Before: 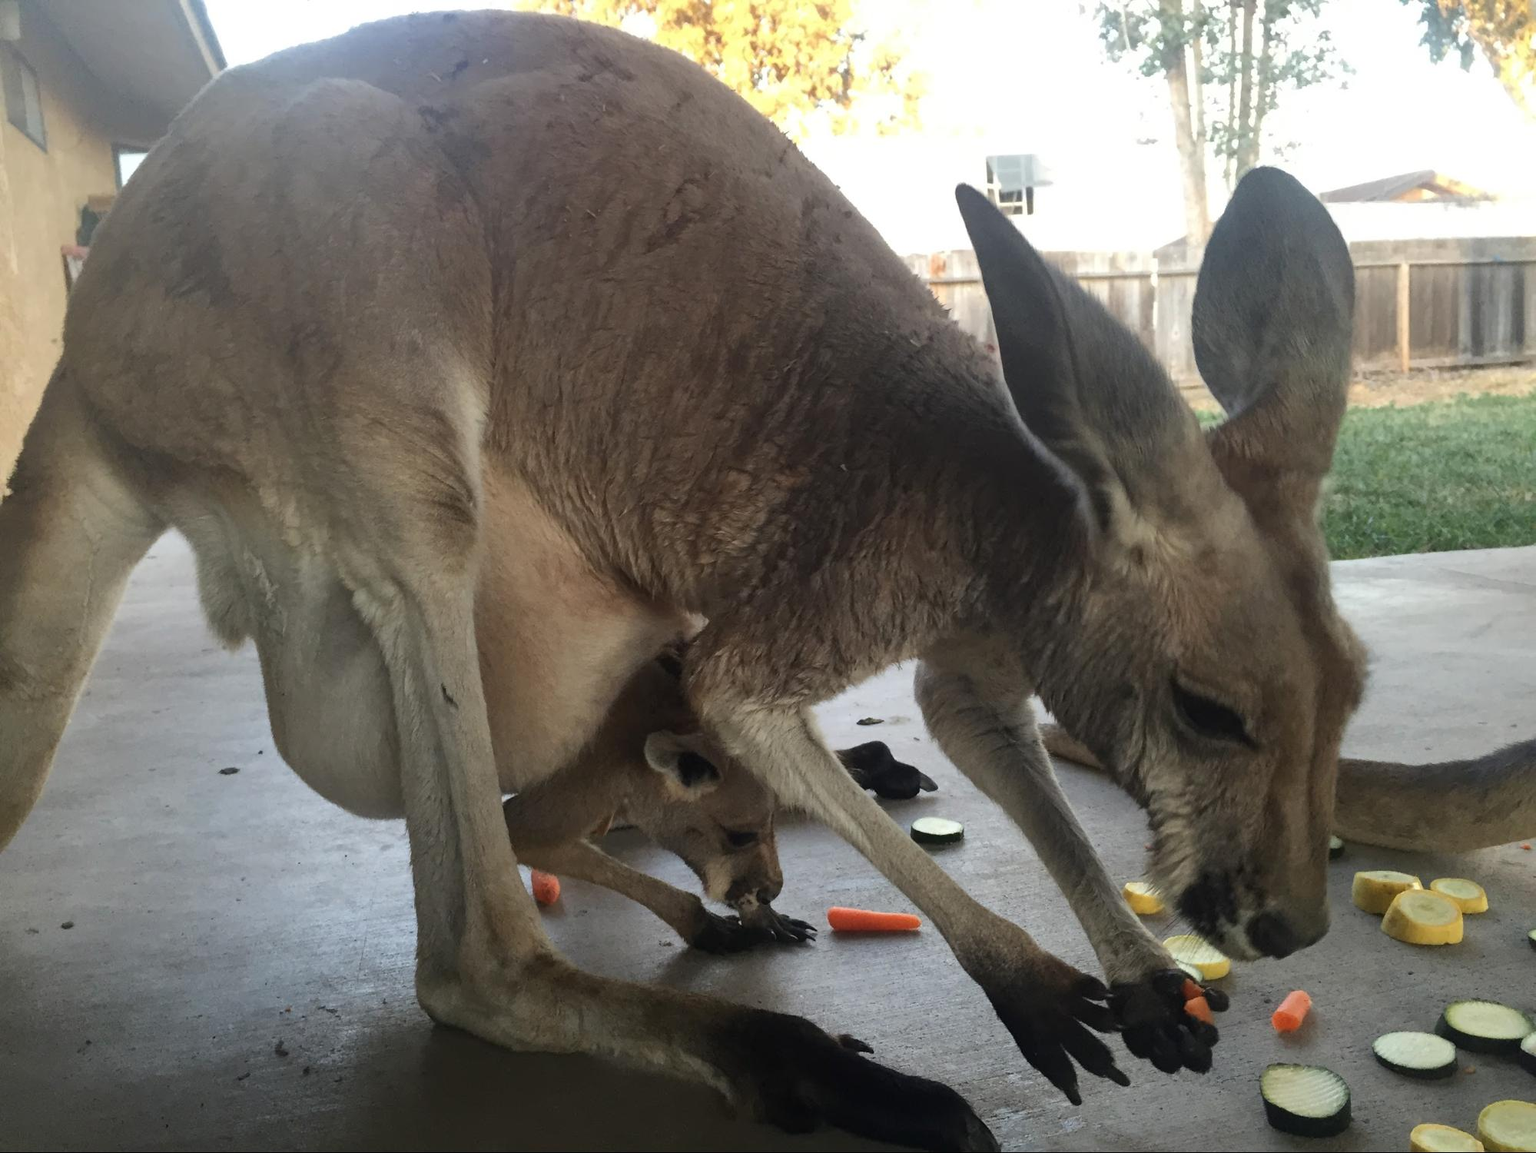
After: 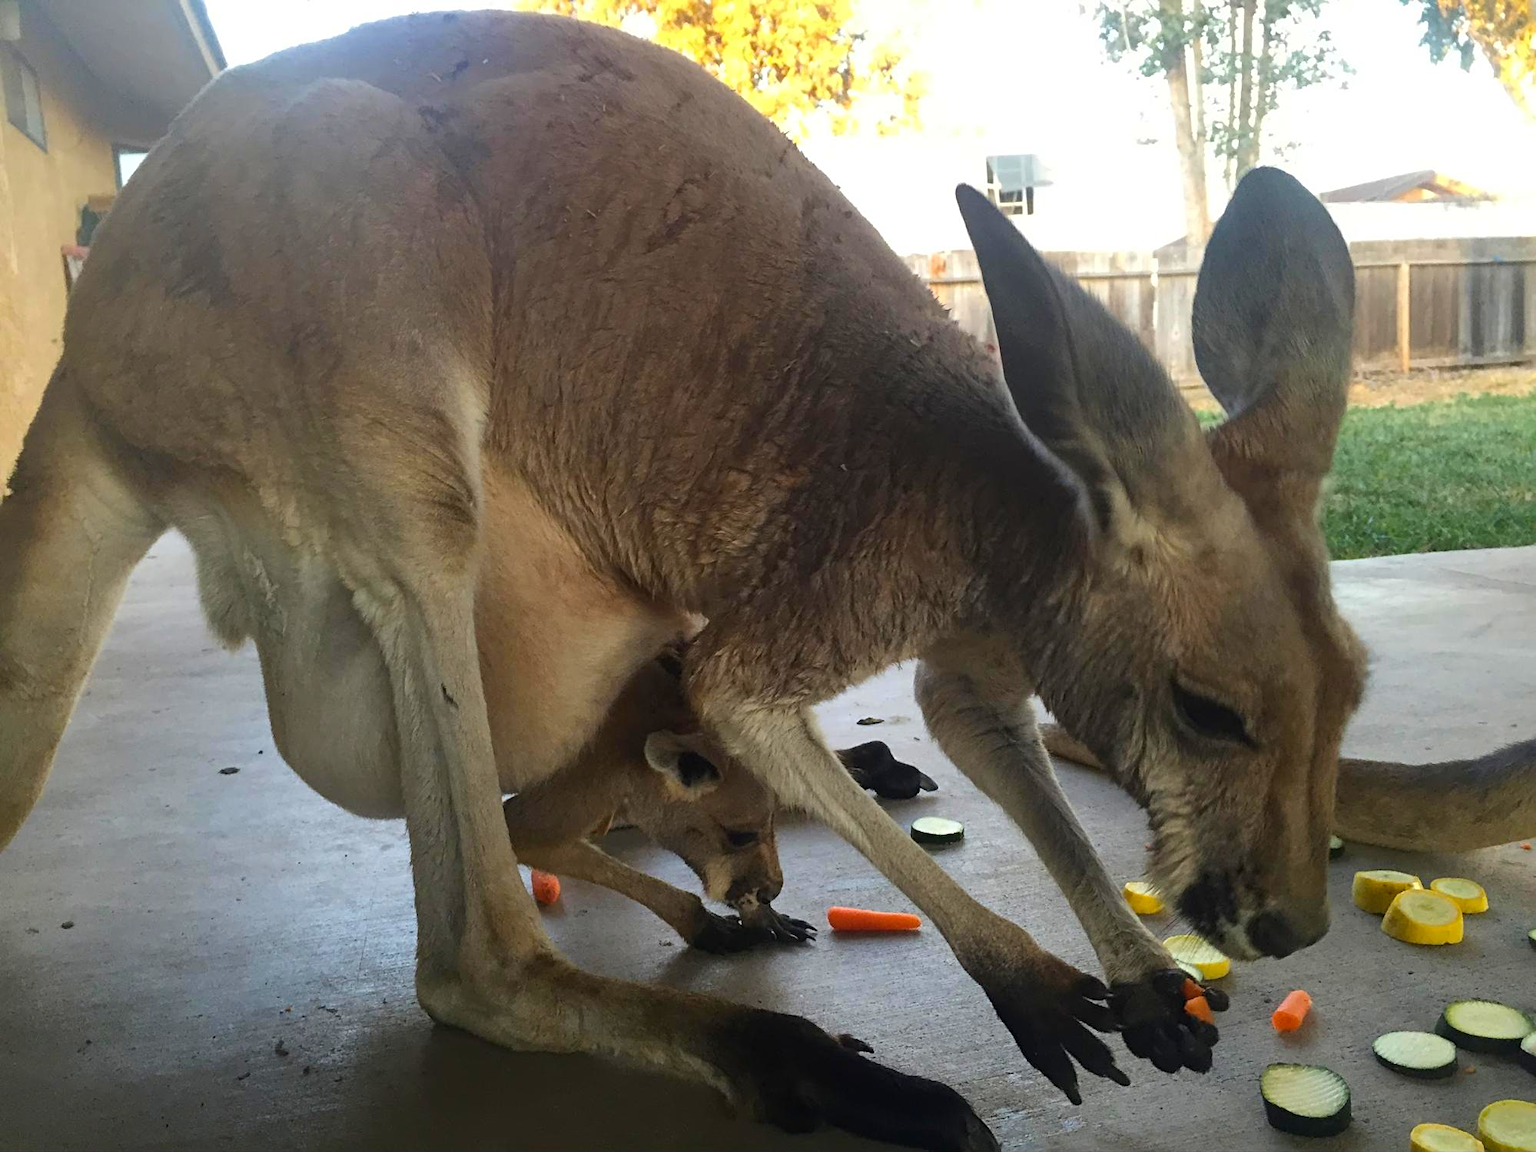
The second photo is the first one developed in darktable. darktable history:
color balance rgb: linear chroma grading › global chroma 13.3%, global vibrance 41.49%
tone equalizer: on, module defaults
sharpen: radius 2.529, amount 0.323
